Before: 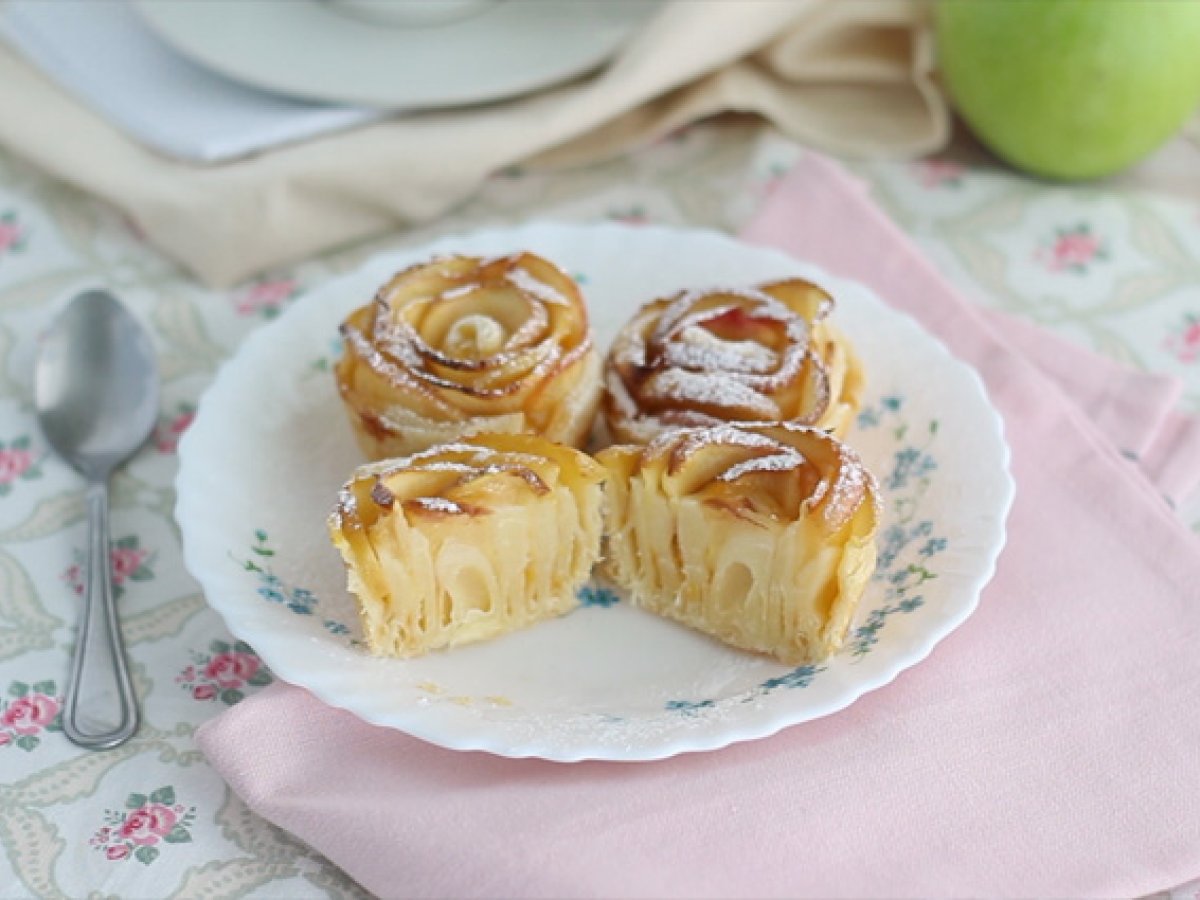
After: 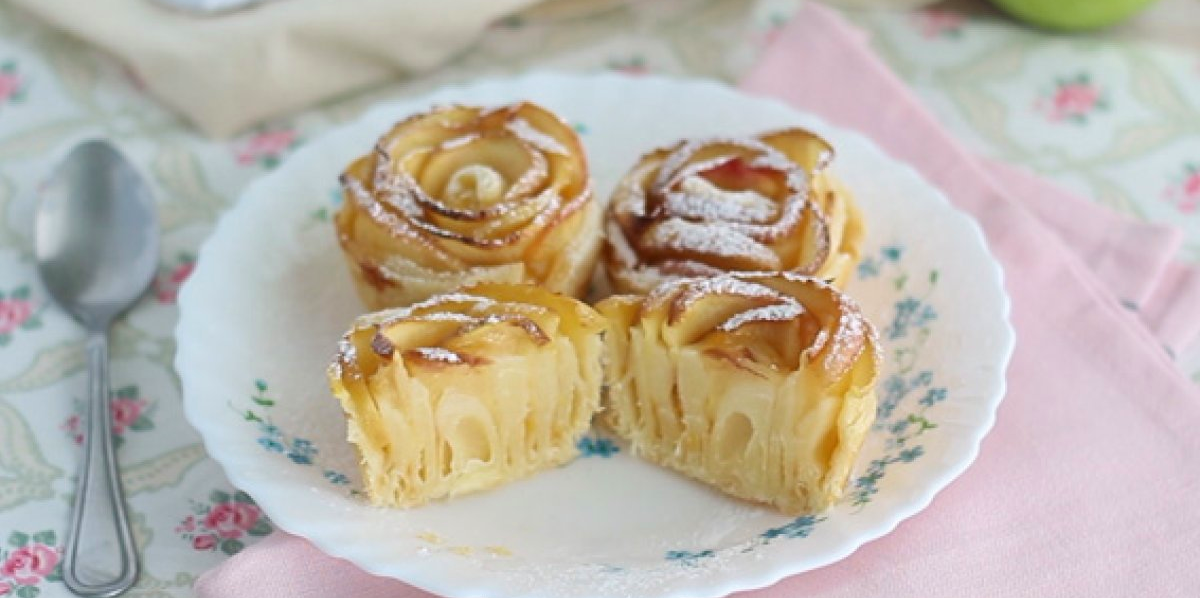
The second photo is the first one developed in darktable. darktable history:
crop: top 16.727%, bottom 16.727%
velvia: strength 15%
